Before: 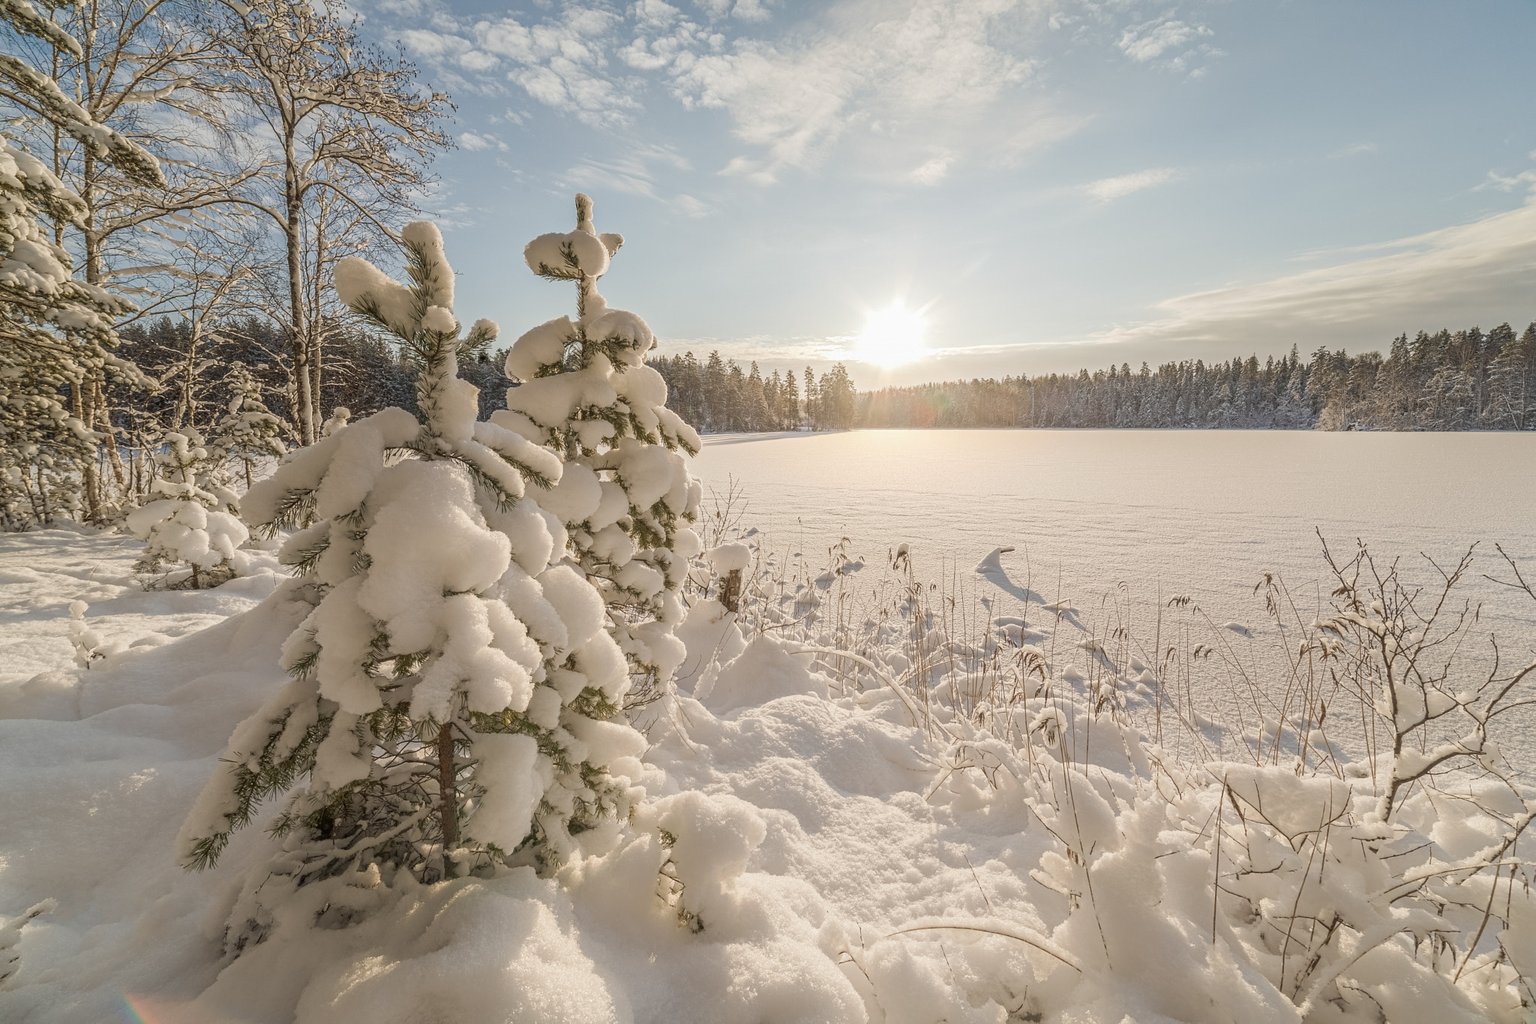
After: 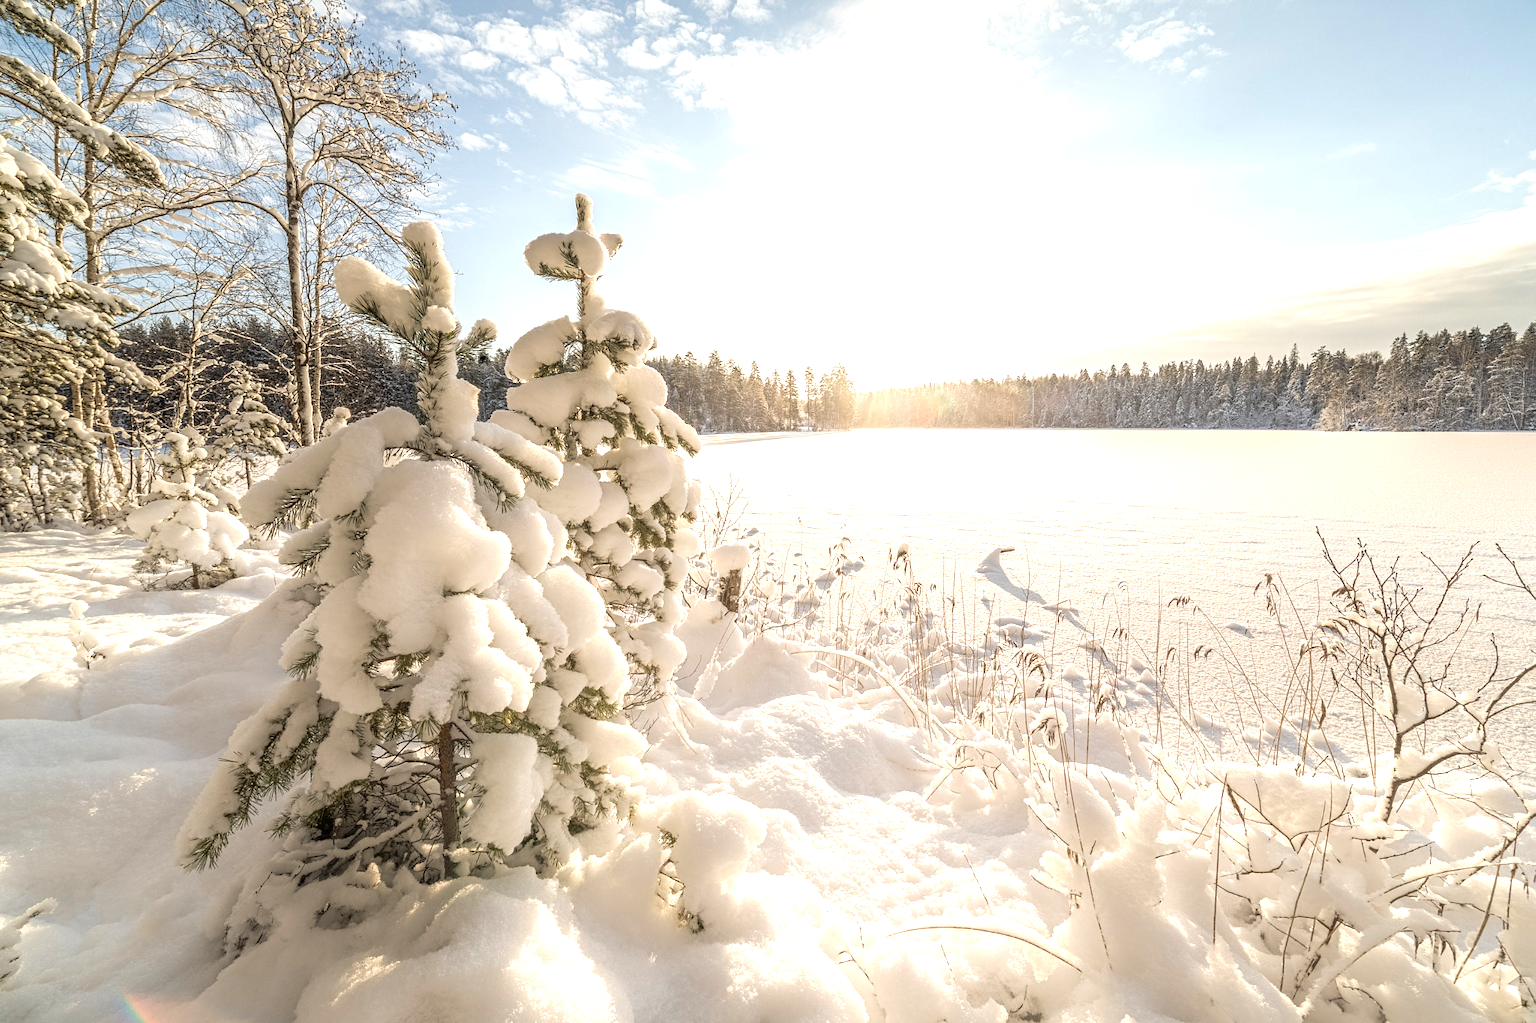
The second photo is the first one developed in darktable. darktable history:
tone equalizer: -8 EV -1.07 EV, -7 EV -1.02 EV, -6 EV -0.902 EV, -5 EV -0.606 EV, -3 EV 0.601 EV, -2 EV 0.883 EV, -1 EV 1 EV, +0 EV 1.08 EV, mask exposure compensation -0.49 EV
